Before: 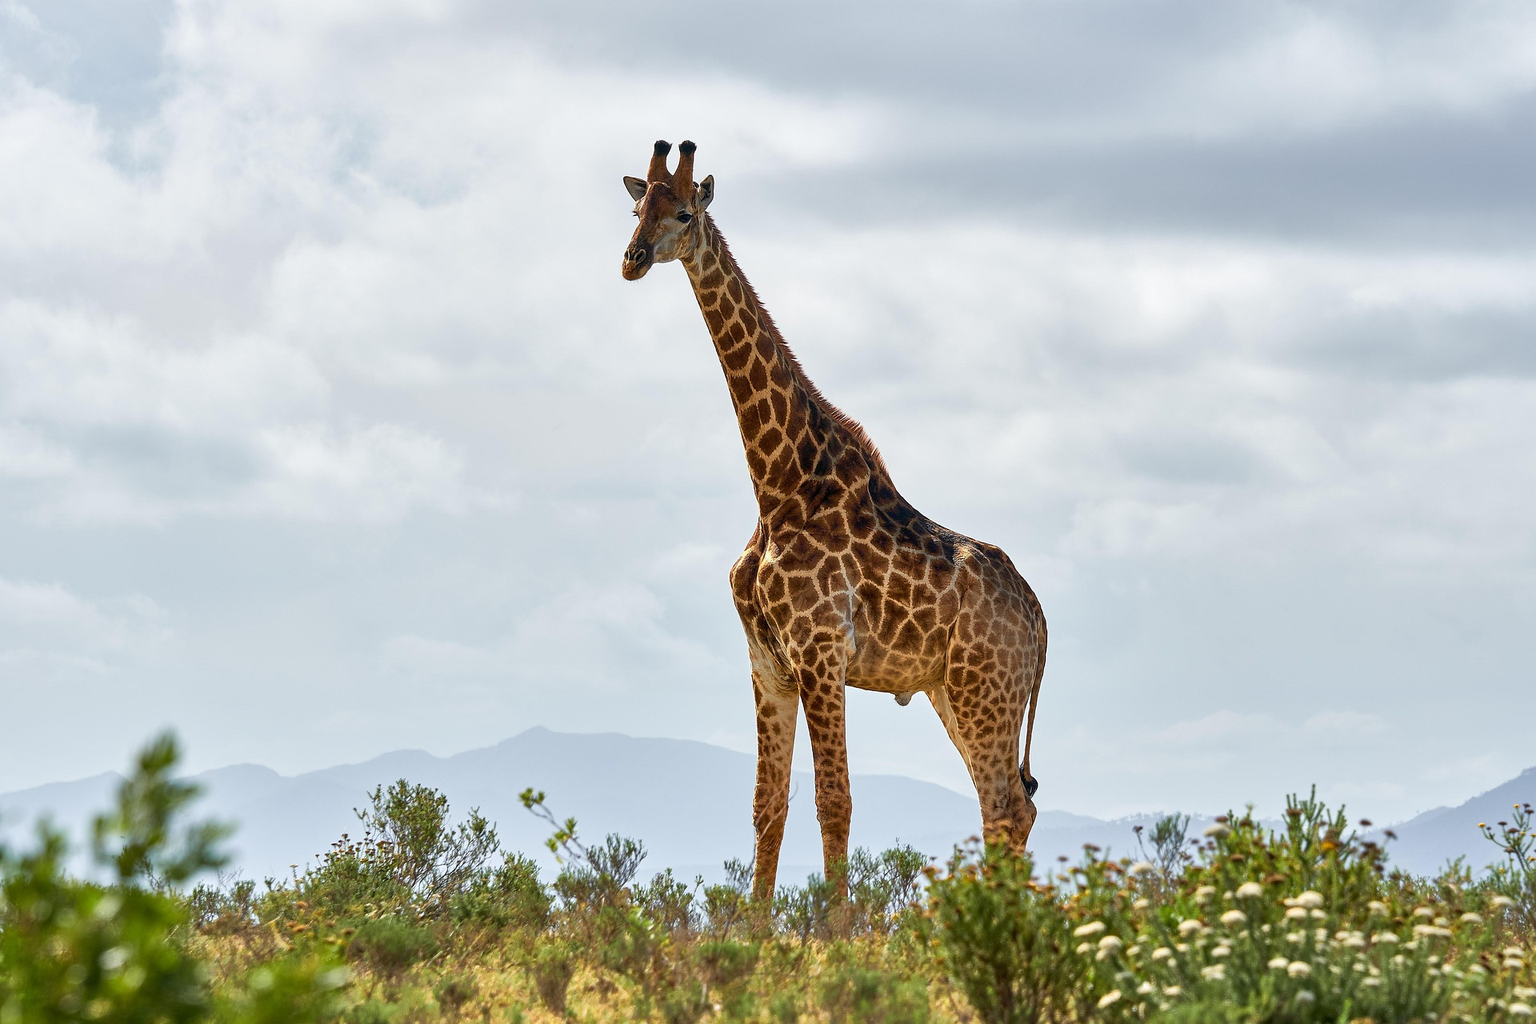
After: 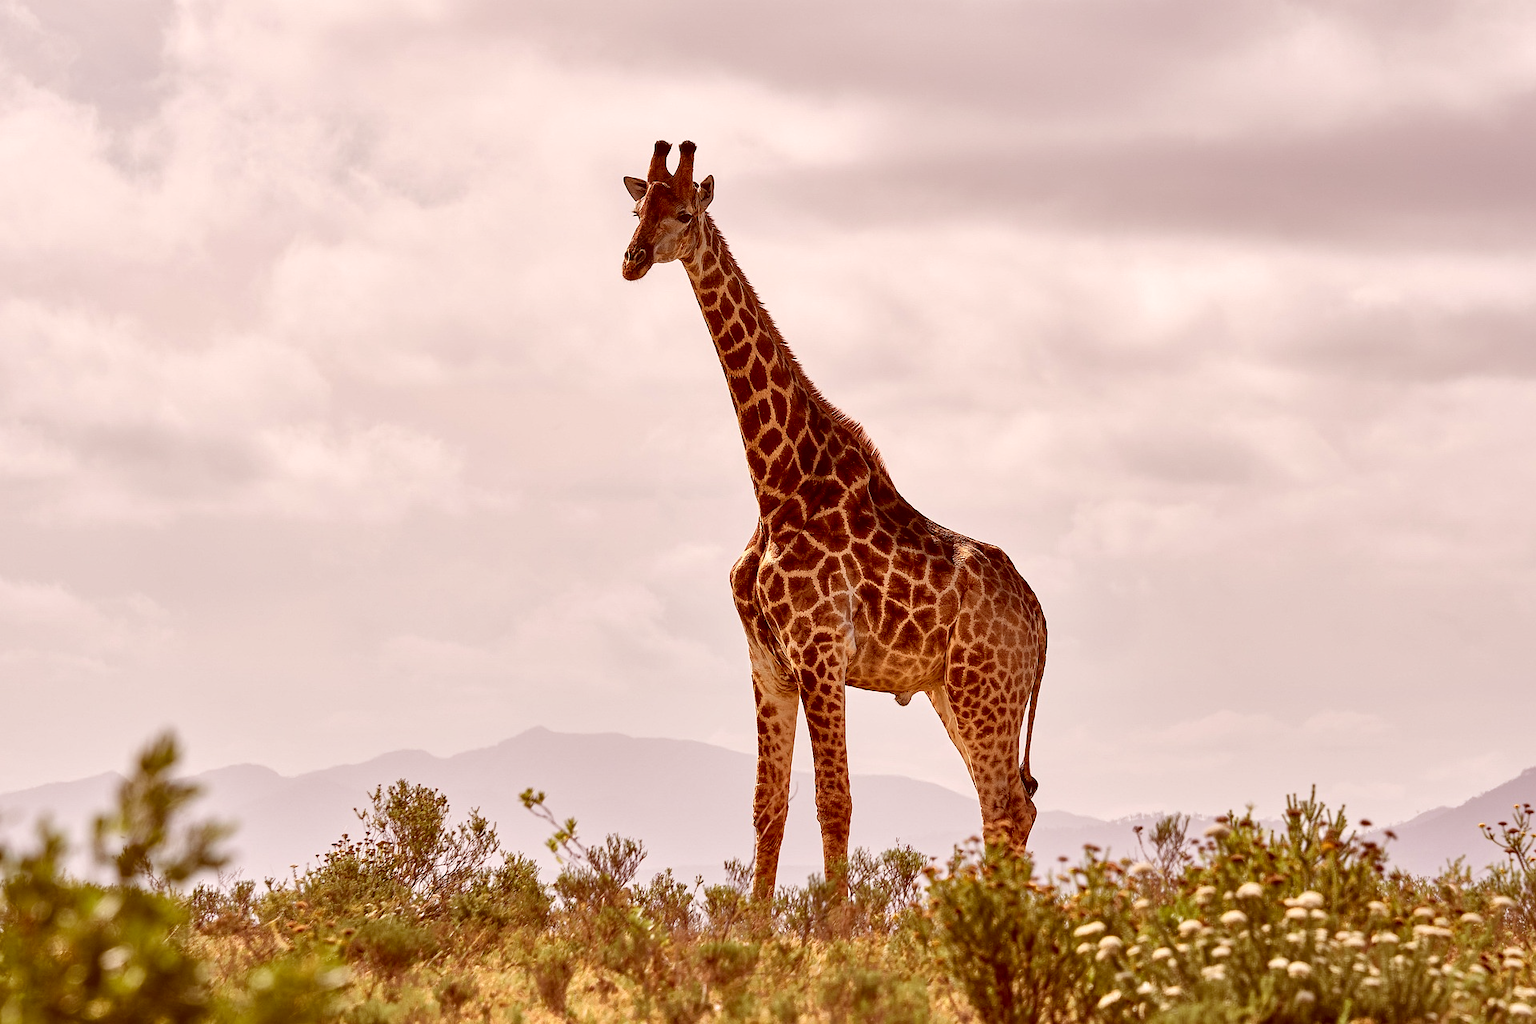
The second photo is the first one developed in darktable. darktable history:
tone equalizer: edges refinement/feathering 500, mask exposure compensation -1.57 EV, preserve details no
tone curve: curves: ch0 [(0, 0) (0.08, 0.056) (0.4, 0.4) (0.6, 0.612) (0.92, 0.924) (1, 1)], color space Lab, independent channels
color correction: highlights a* 9.47, highlights b* 8.57, shadows a* 39.35, shadows b* 39.88, saturation 0.766
